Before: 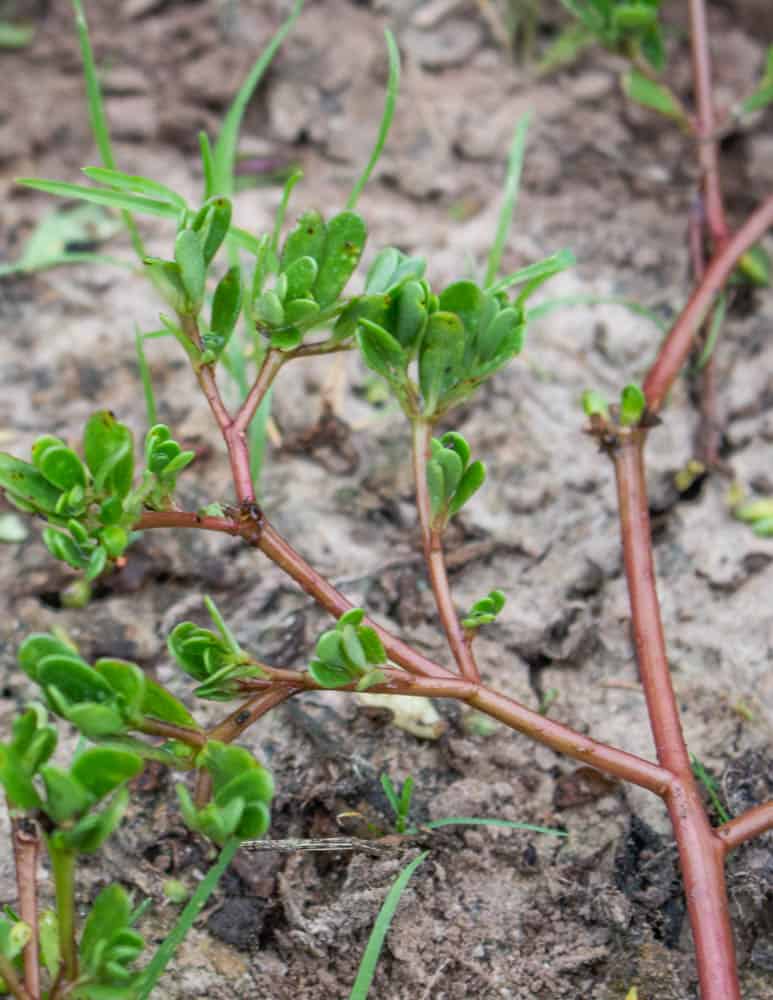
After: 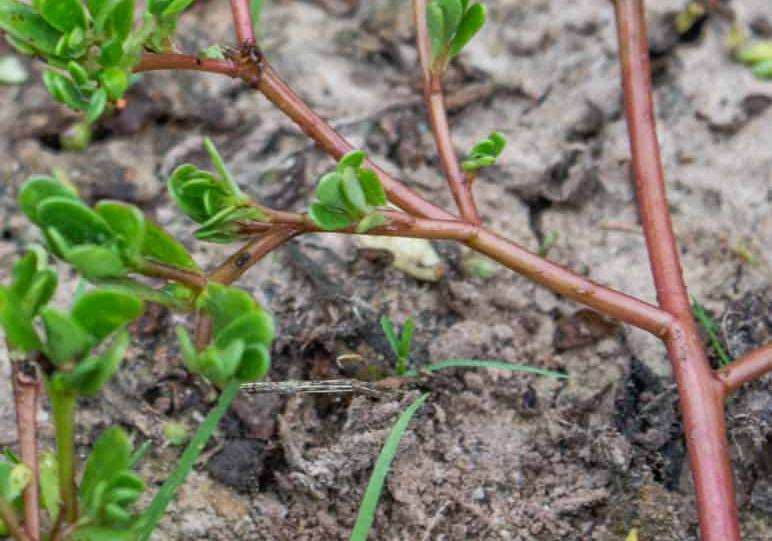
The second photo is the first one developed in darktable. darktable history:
crop and rotate: top 45.836%, right 0.099%
shadows and highlights: low approximation 0.01, soften with gaussian
